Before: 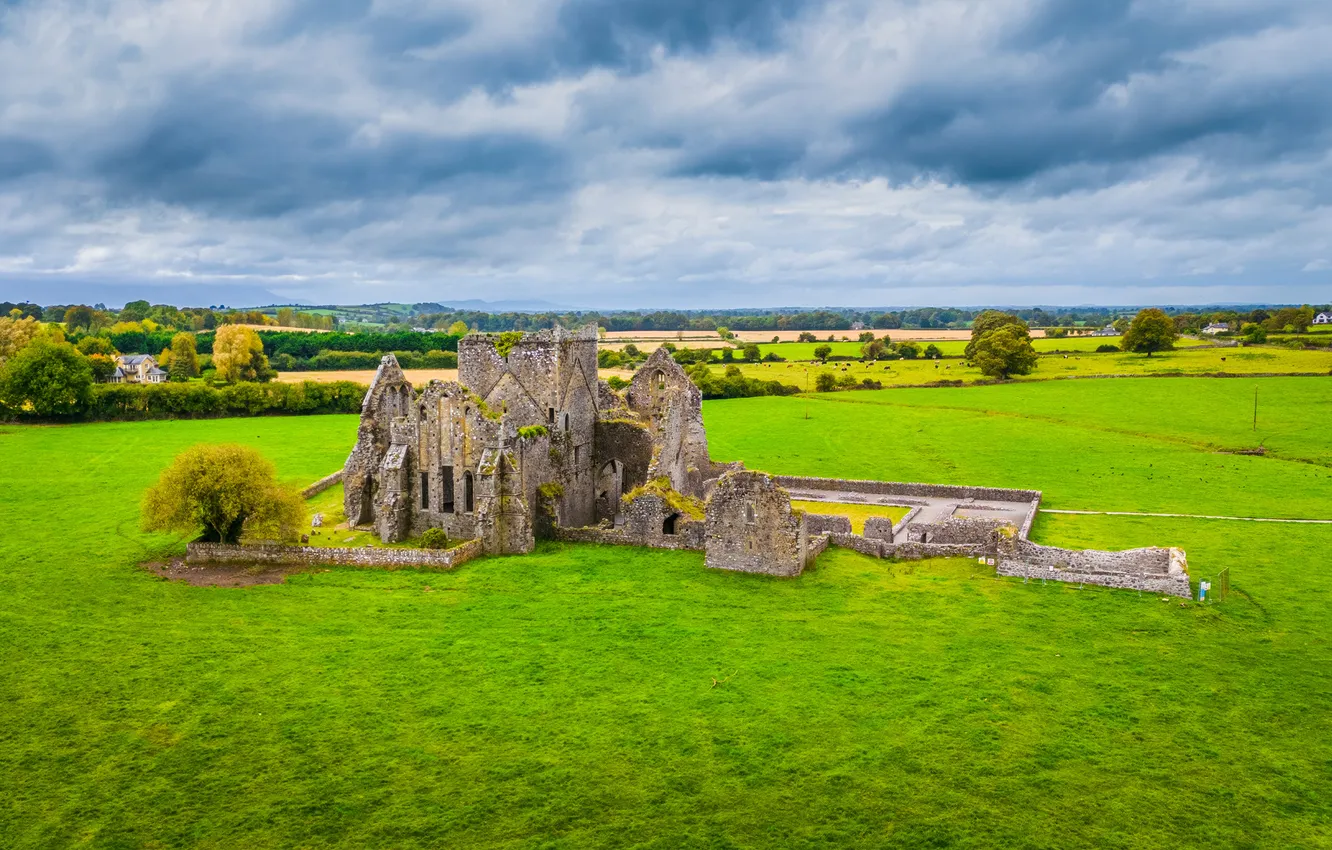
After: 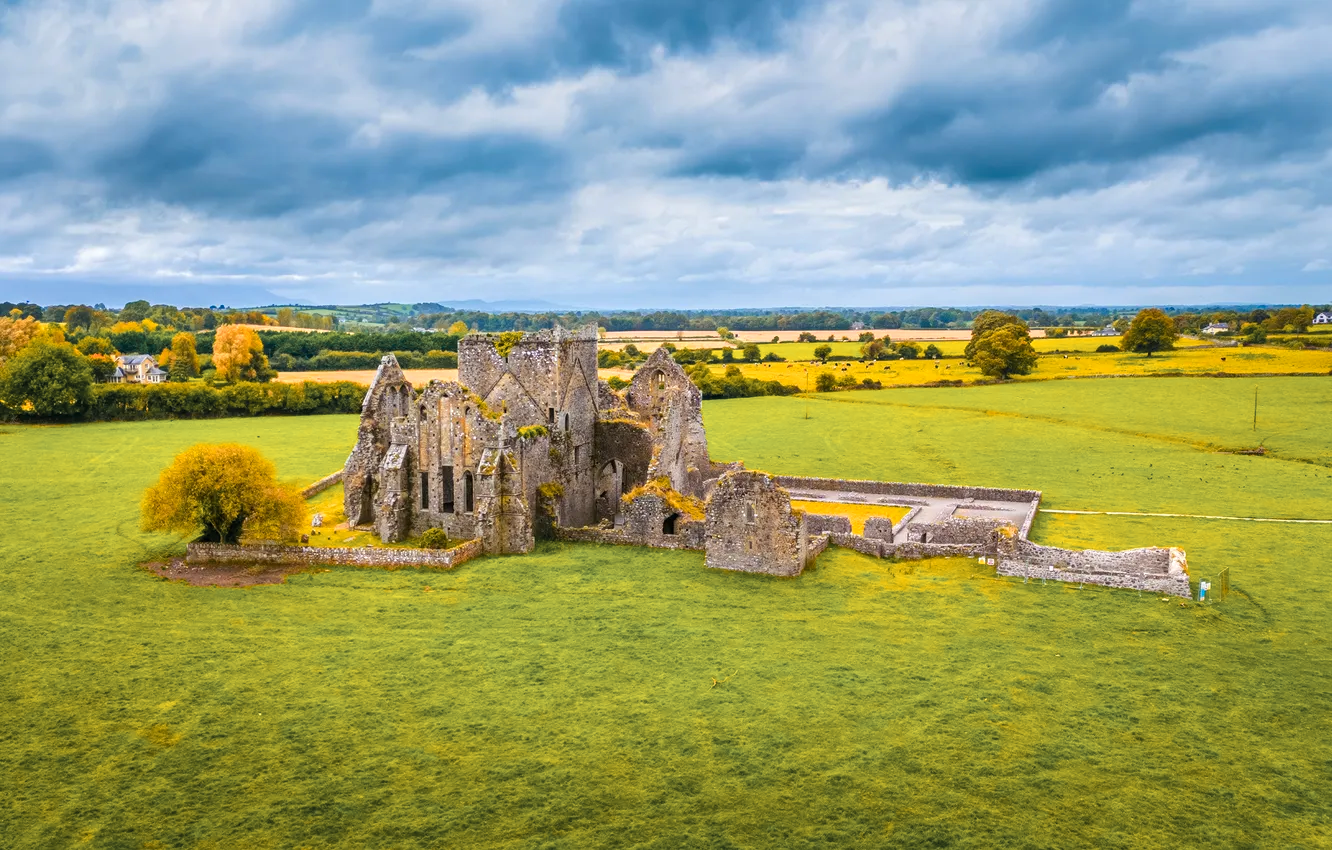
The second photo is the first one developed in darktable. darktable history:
exposure: exposure 0.201 EV, compensate highlight preservation false
color zones: curves: ch1 [(0.263, 0.53) (0.376, 0.287) (0.487, 0.512) (0.748, 0.547) (1, 0.513)]; ch2 [(0.262, 0.45) (0.751, 0.477)]
